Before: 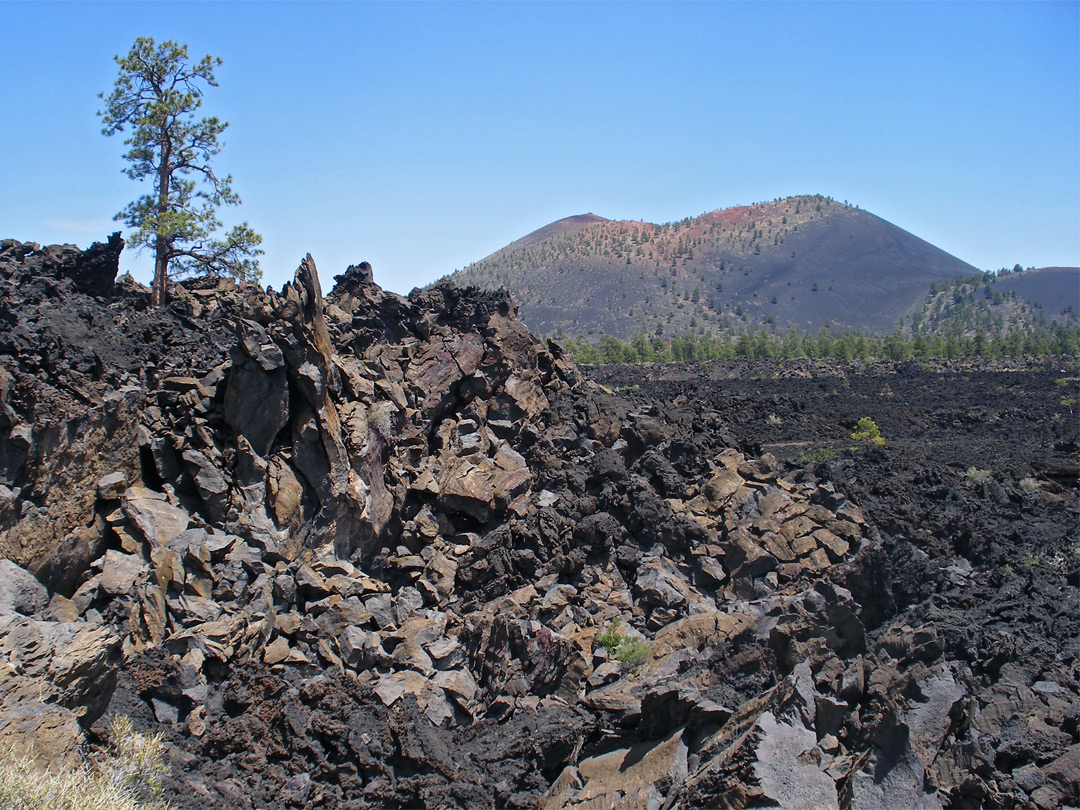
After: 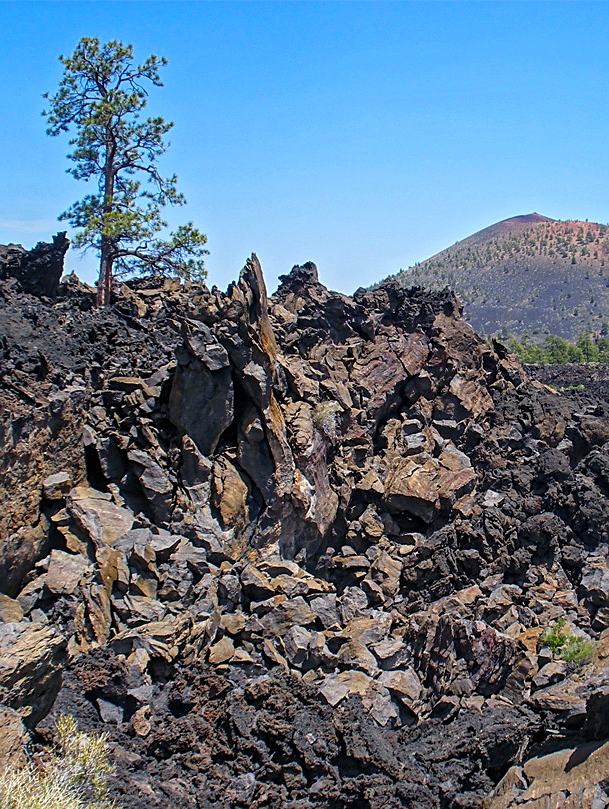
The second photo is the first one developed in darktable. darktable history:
crop: left 5.132%, right 38.42%
color balance rgb: perceptual saturation grading › global saturation 29.801%, global vibrance 20%
sharpen: amount 0.494
local contrast: on, module defaults
